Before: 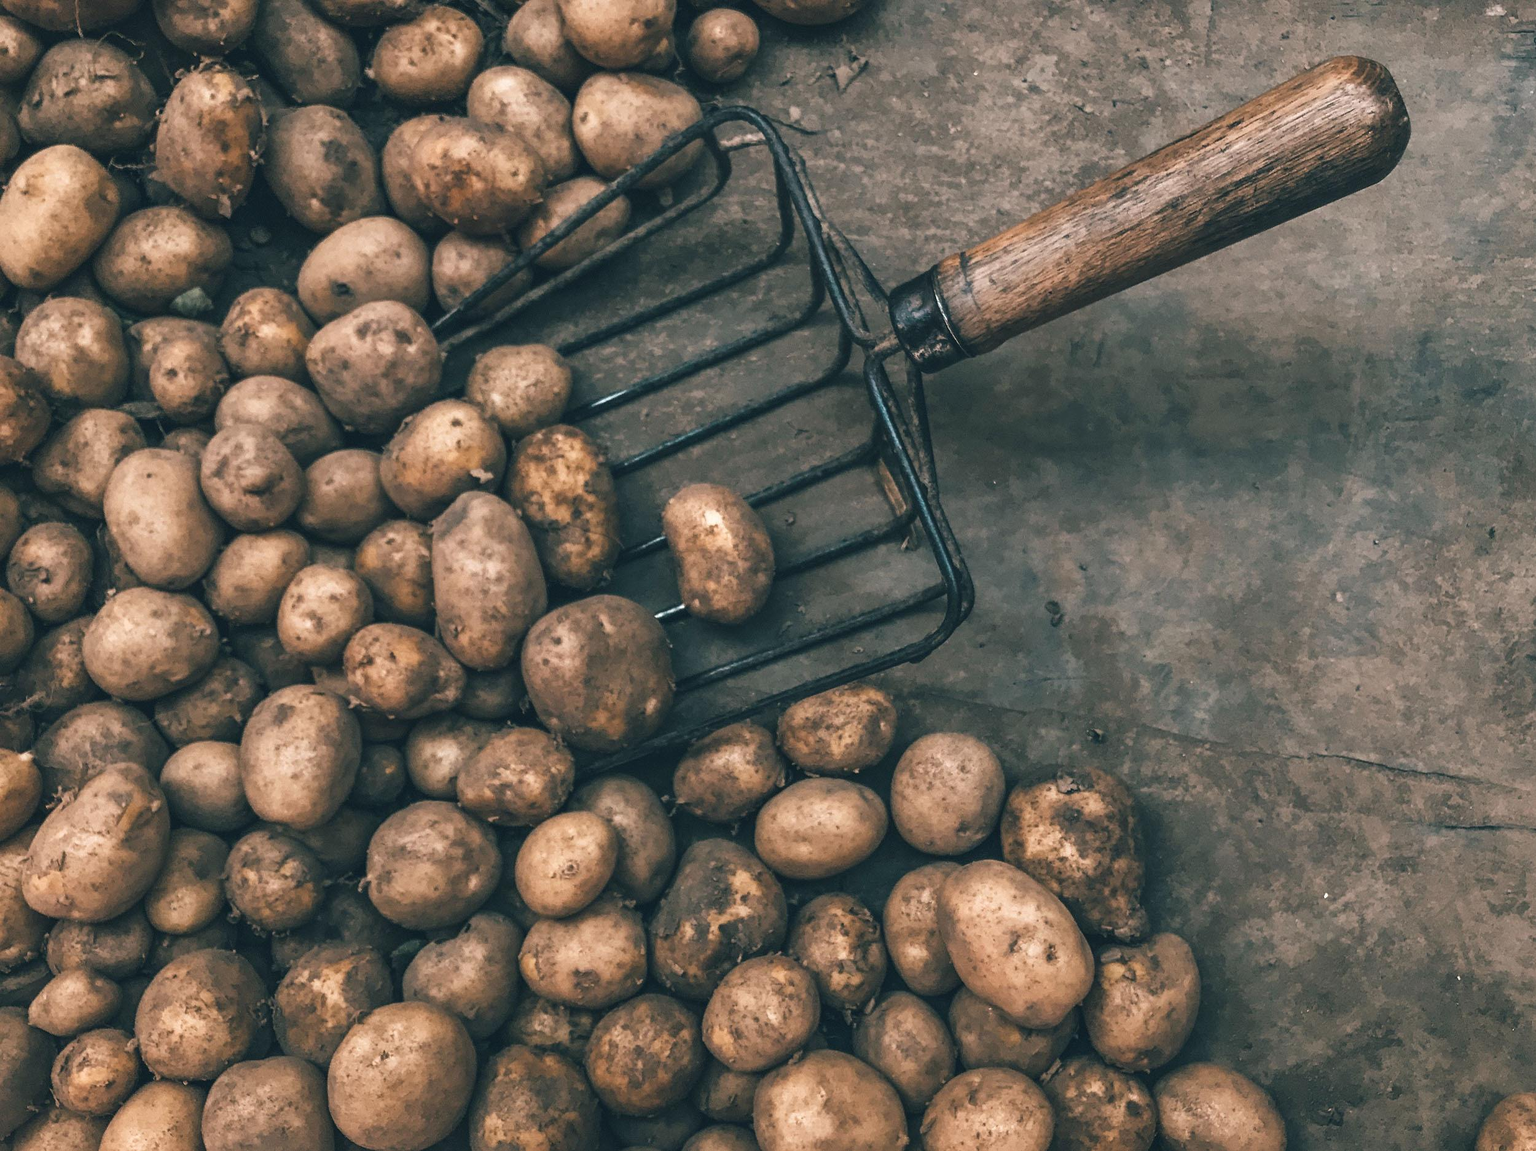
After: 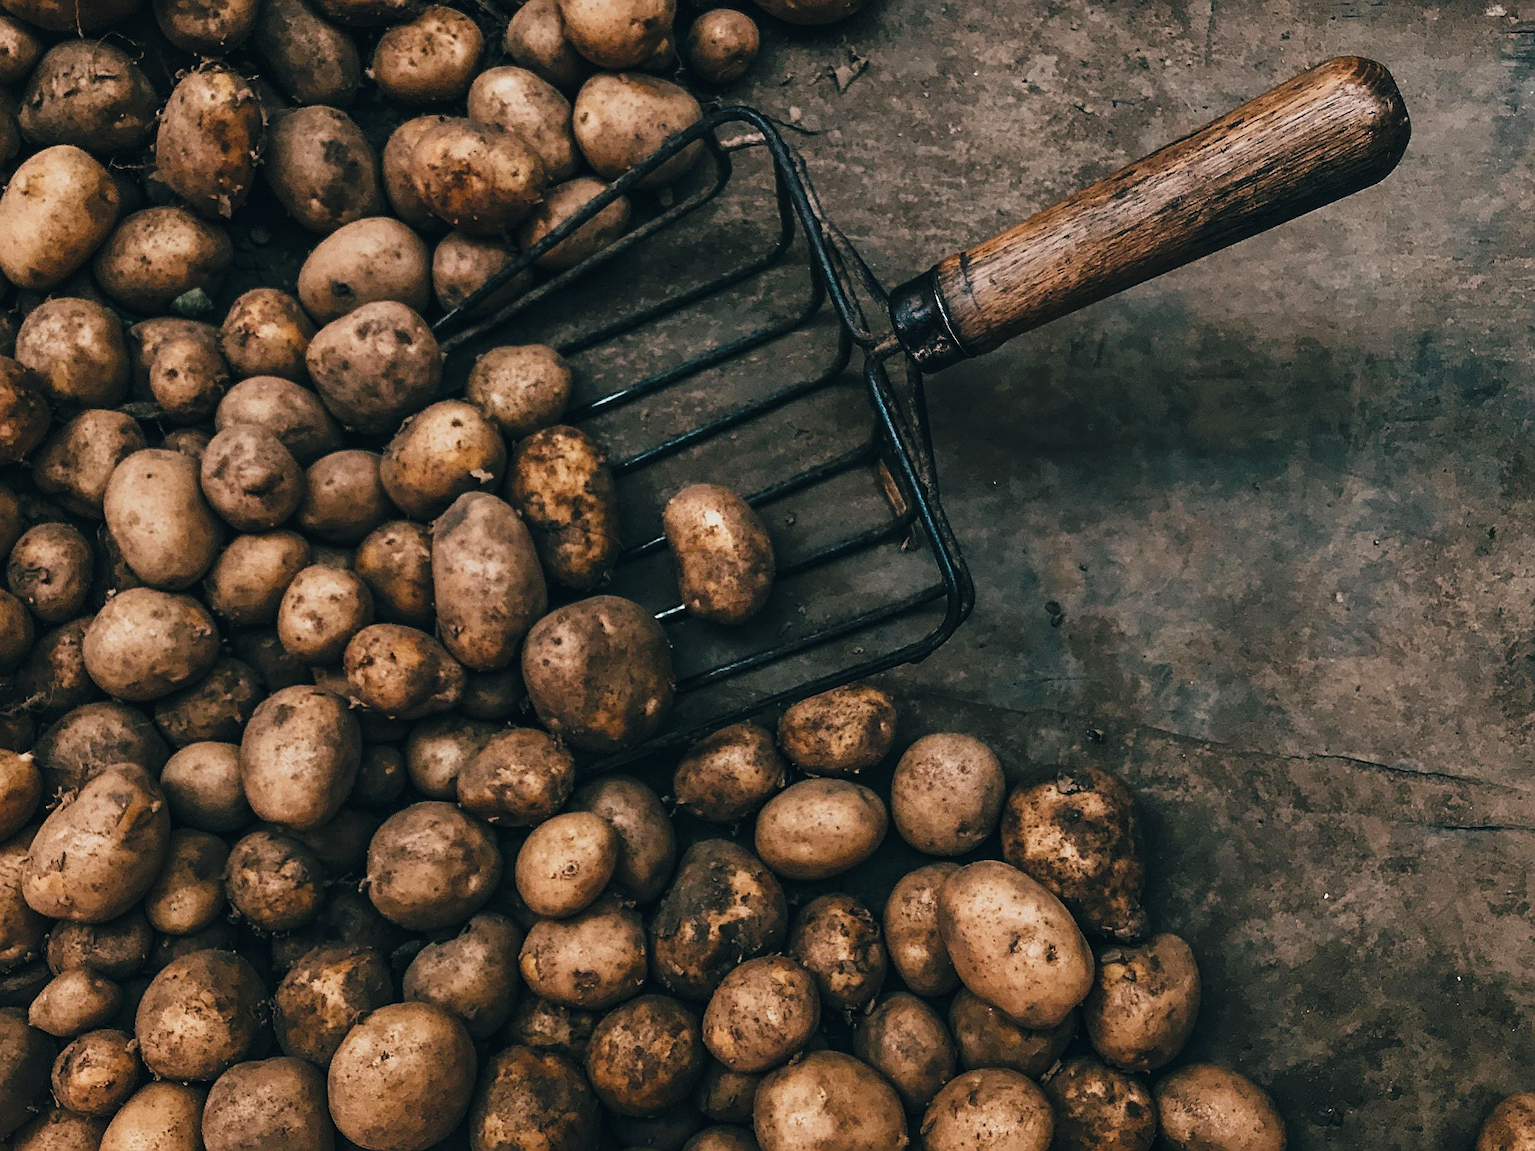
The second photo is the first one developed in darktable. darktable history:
sharpen: on, module defaults
exposure: exposure -0.462 EV, compensate highlight preservation false
tone curve: curves: ch0 [(0, 0) (0.003, 0.02) (0.011, 0.021) (0.025, 0.022) (0.044, 0.023) (0.069, 0.026) (0.1, 0.04) (0.136, 0.06) (0.177, 0.092) (0.224, 0.127) (0.277, 0.176) (0.335, 0.258) (0.399, 0.349) (0.468, 0.444) (0.543, 0.546) (0.623, 0.649) (0.709, 0.754) (0.801, 0.842) (0.898, 0.922) (1, 1)], preserve colors none
